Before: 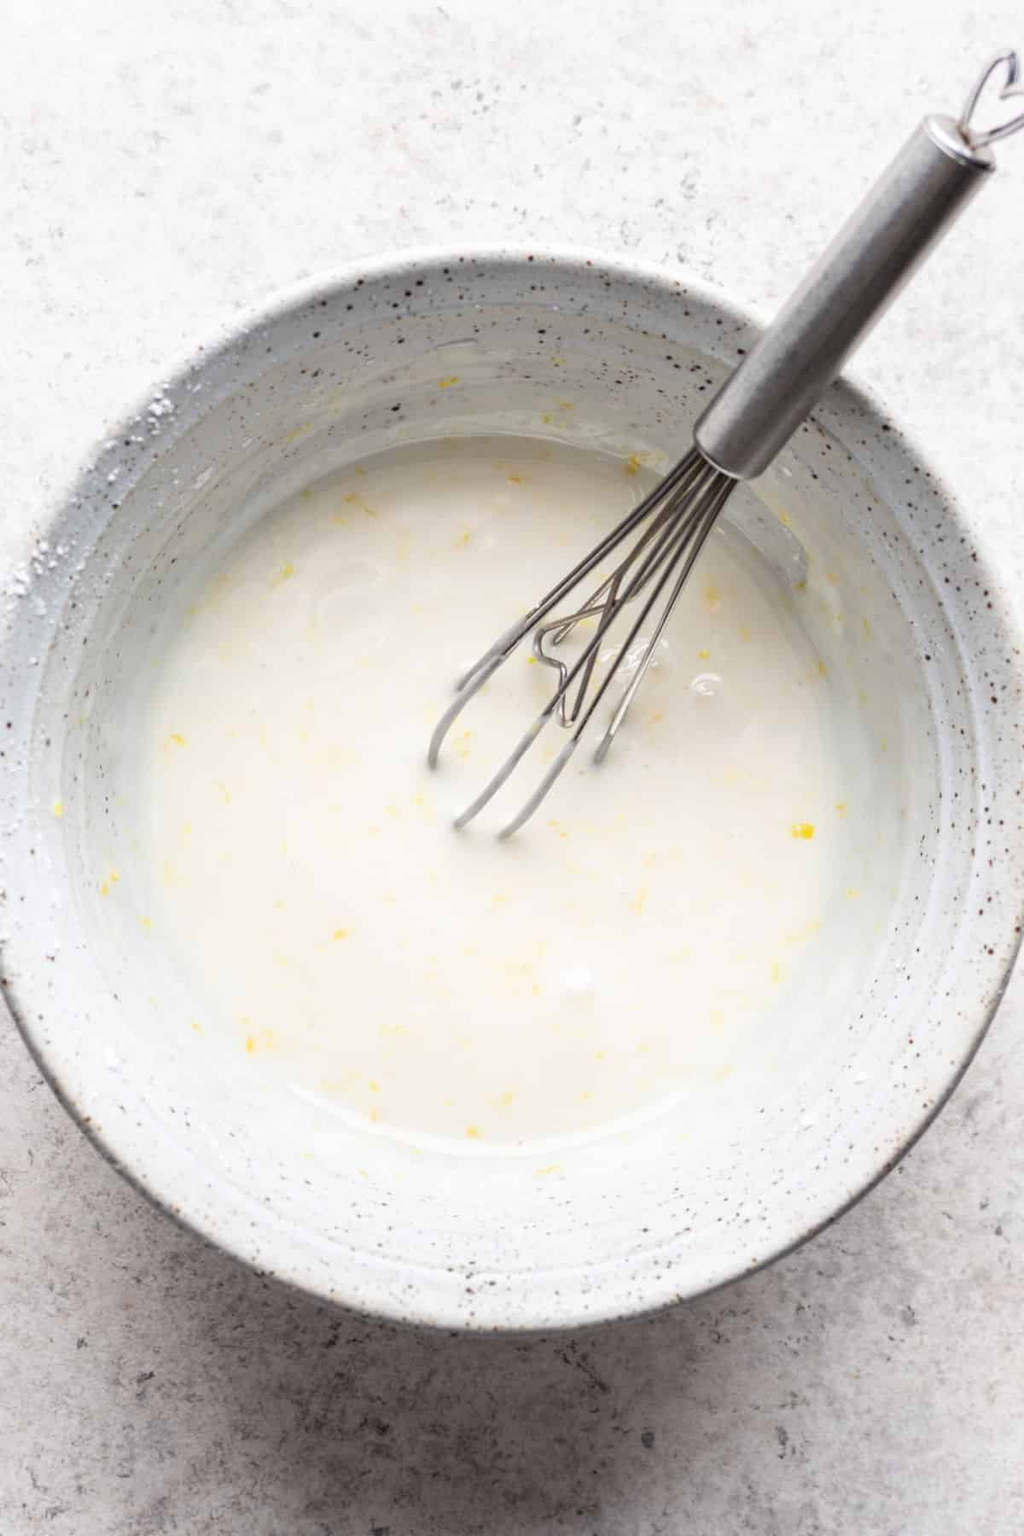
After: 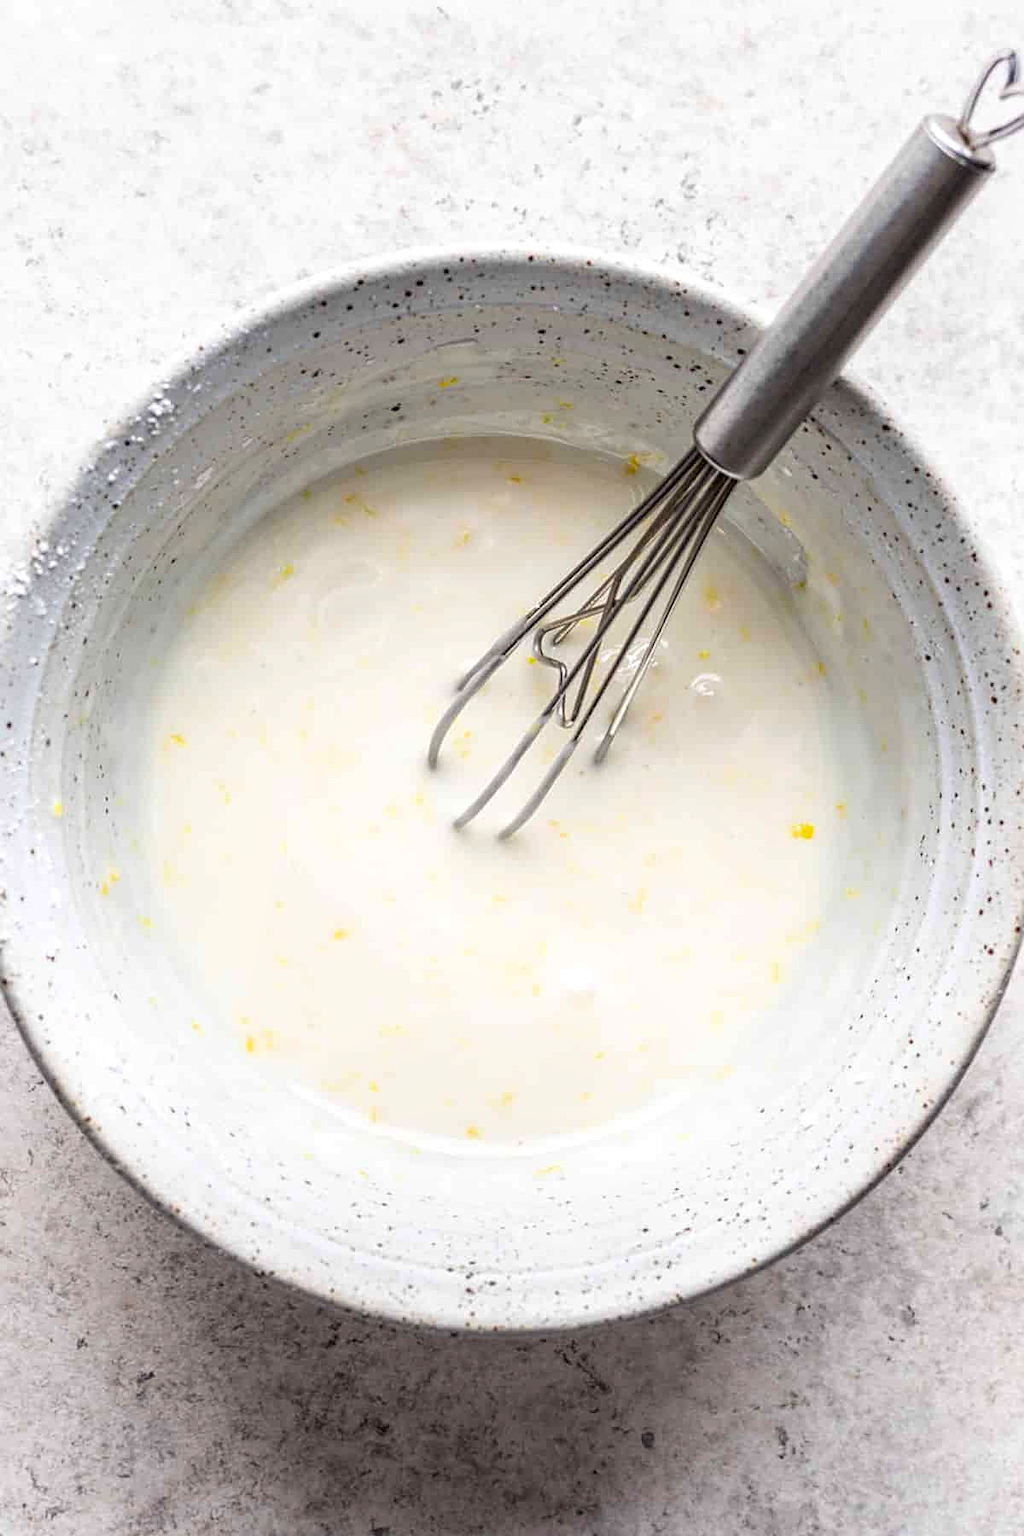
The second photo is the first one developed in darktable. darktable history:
local contrast: detail 130%
color balance rgb: power › hue 206.41°, linear chroma grading › global chroma 15.602%, perceptual saturation grading › global saturation -0.148%, global vibrance 20%
sharpen: on, module defaults
